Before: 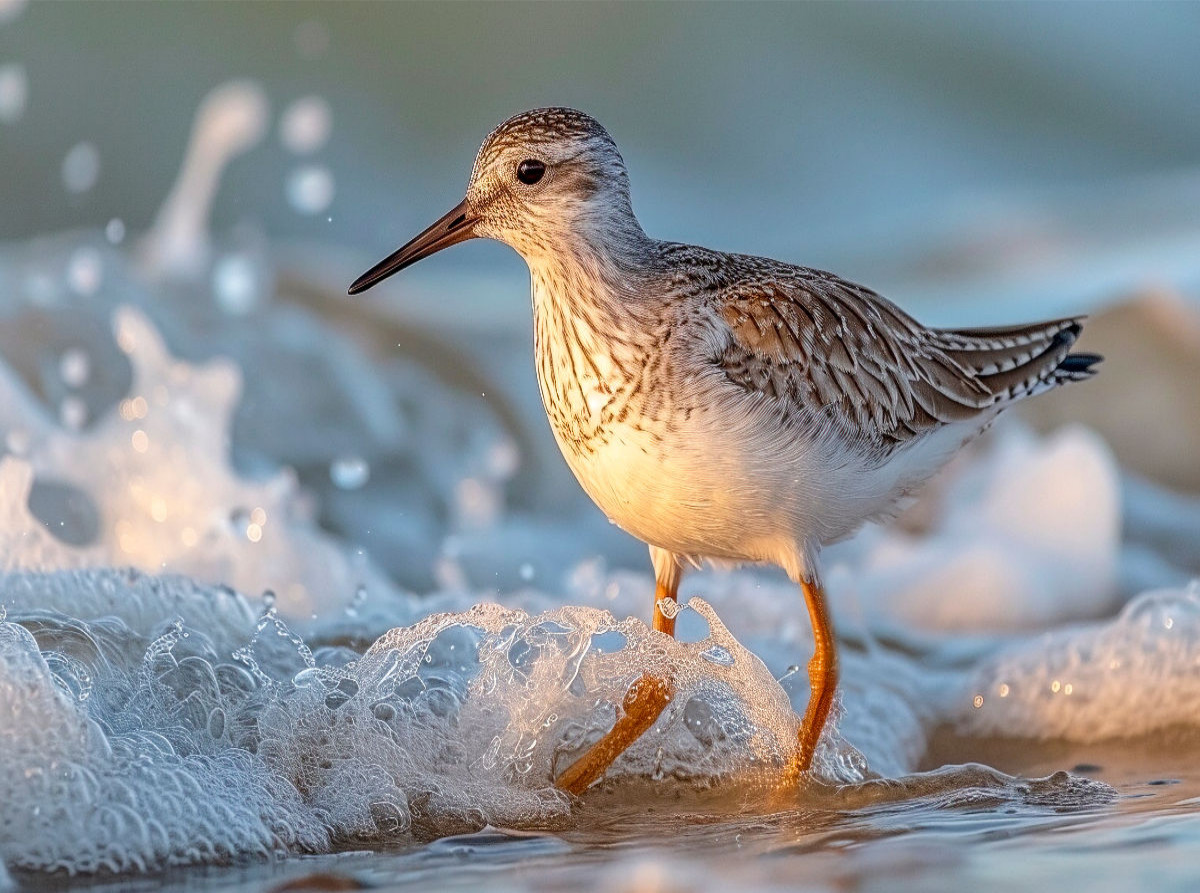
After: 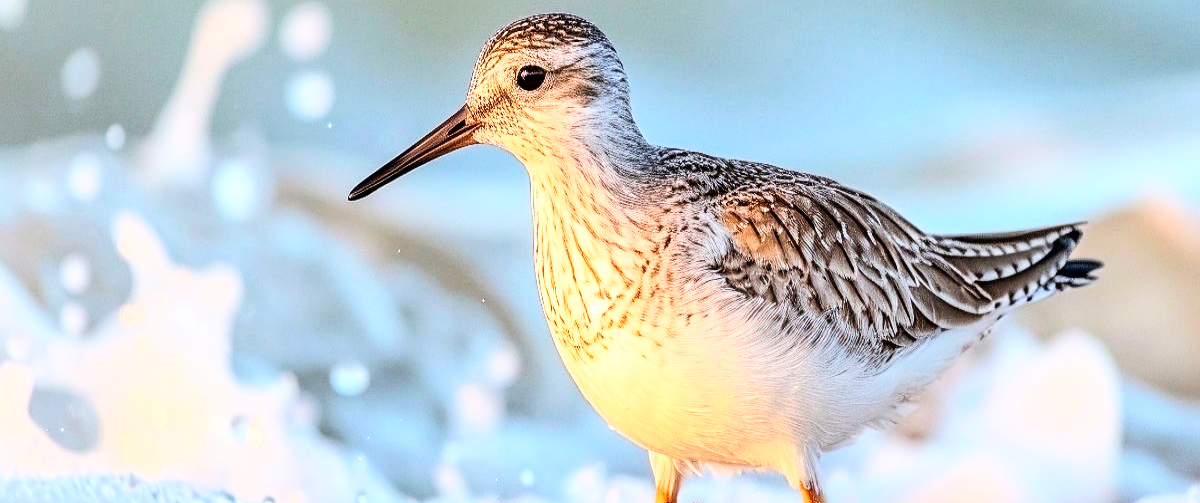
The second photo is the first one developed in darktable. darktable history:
crop and rotate: top 10.62%, bottom 32.957%
base curve: curves: ch0 [(0, 0) (0.007, 0.004) (0.027, 0.03) (0.046, 0.07) (0.207, 0.54) (0.442, 0.872) (0.673, 0.972) (1, 1)]
